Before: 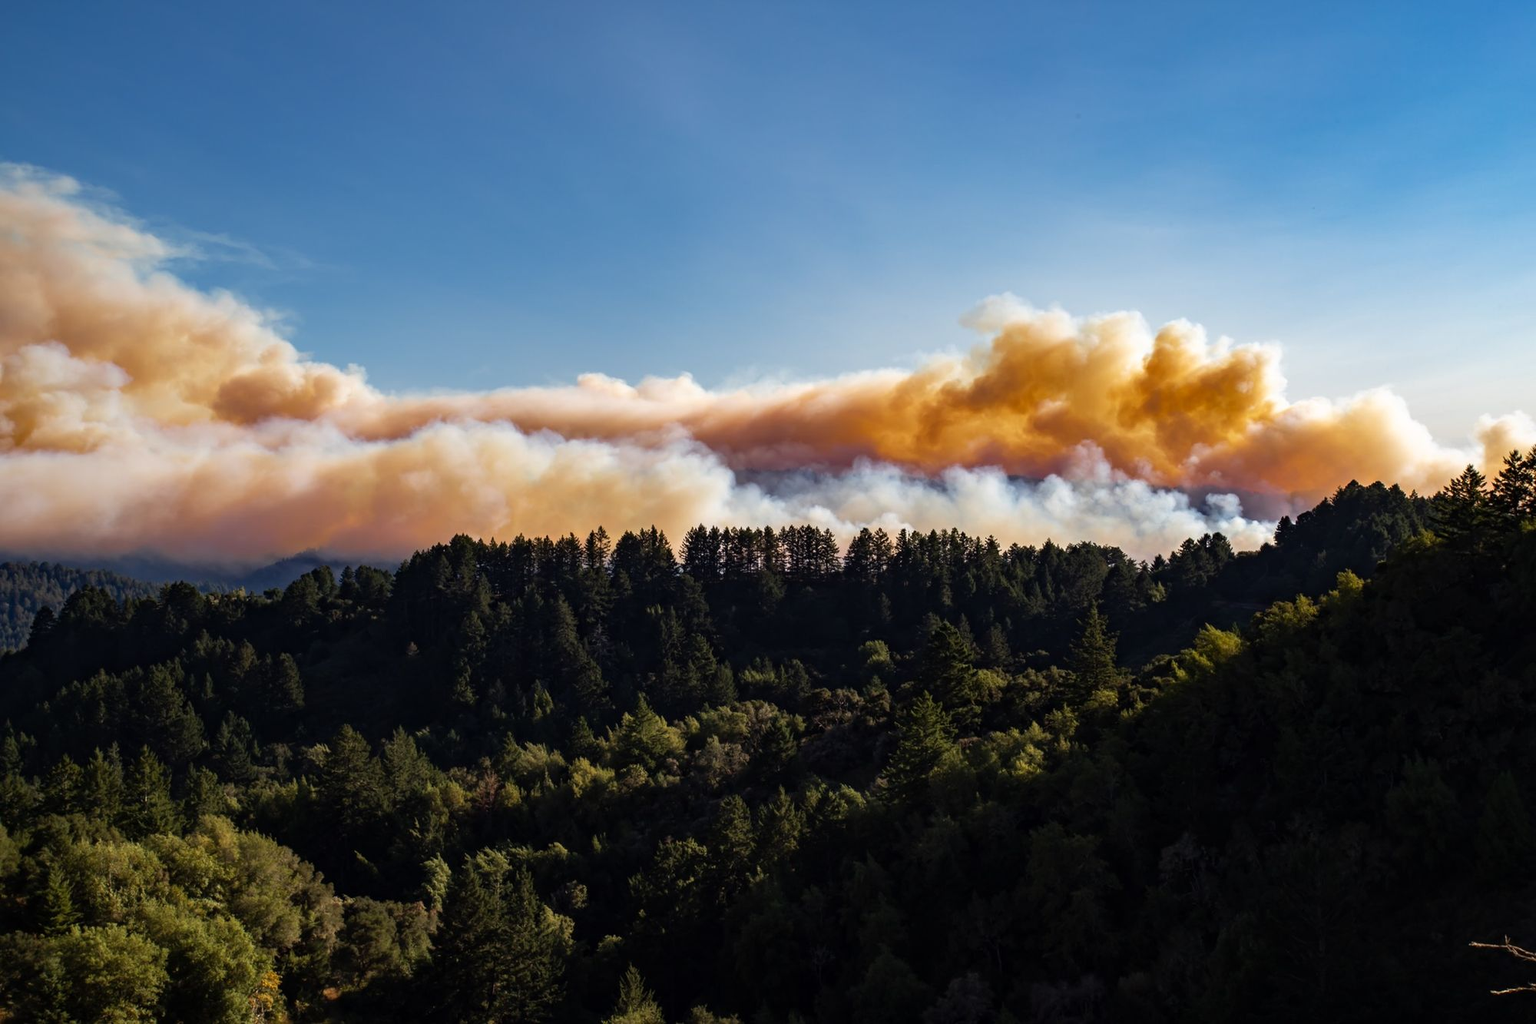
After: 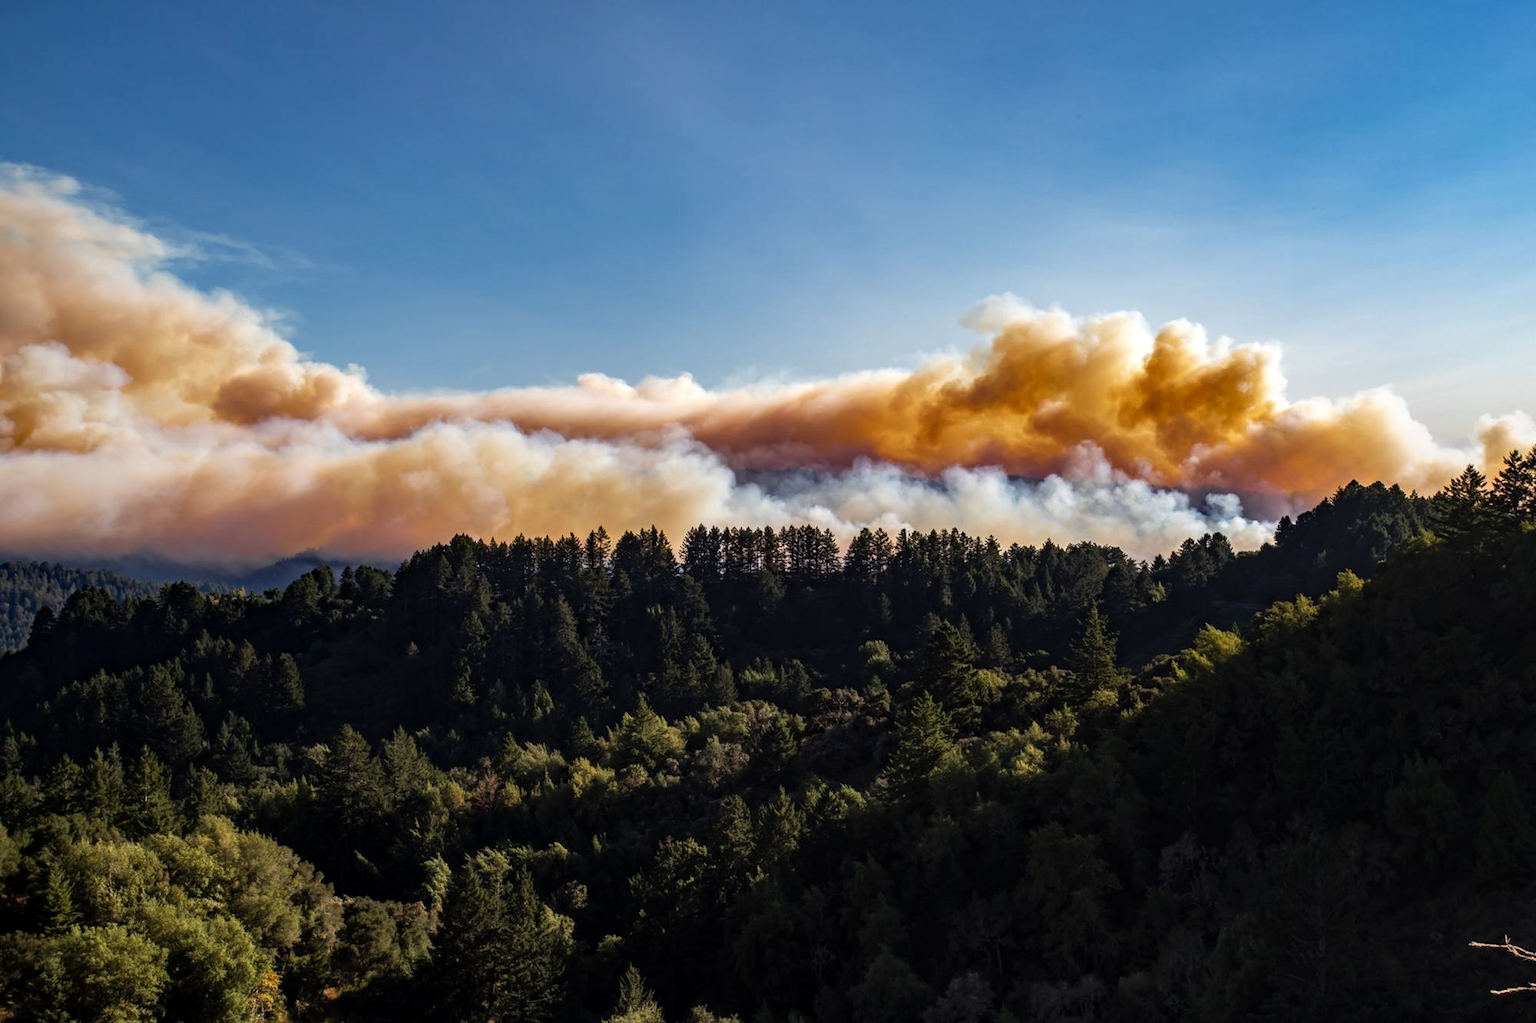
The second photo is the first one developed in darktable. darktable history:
white balance: red 1, blue 1
shadows and highlights: radius 334.93, shadows 63.48, highlights 6.06, compress 87.7%, highlights color adjustment 39.73%, soften with gaussian
local contrast: on, module defaults
